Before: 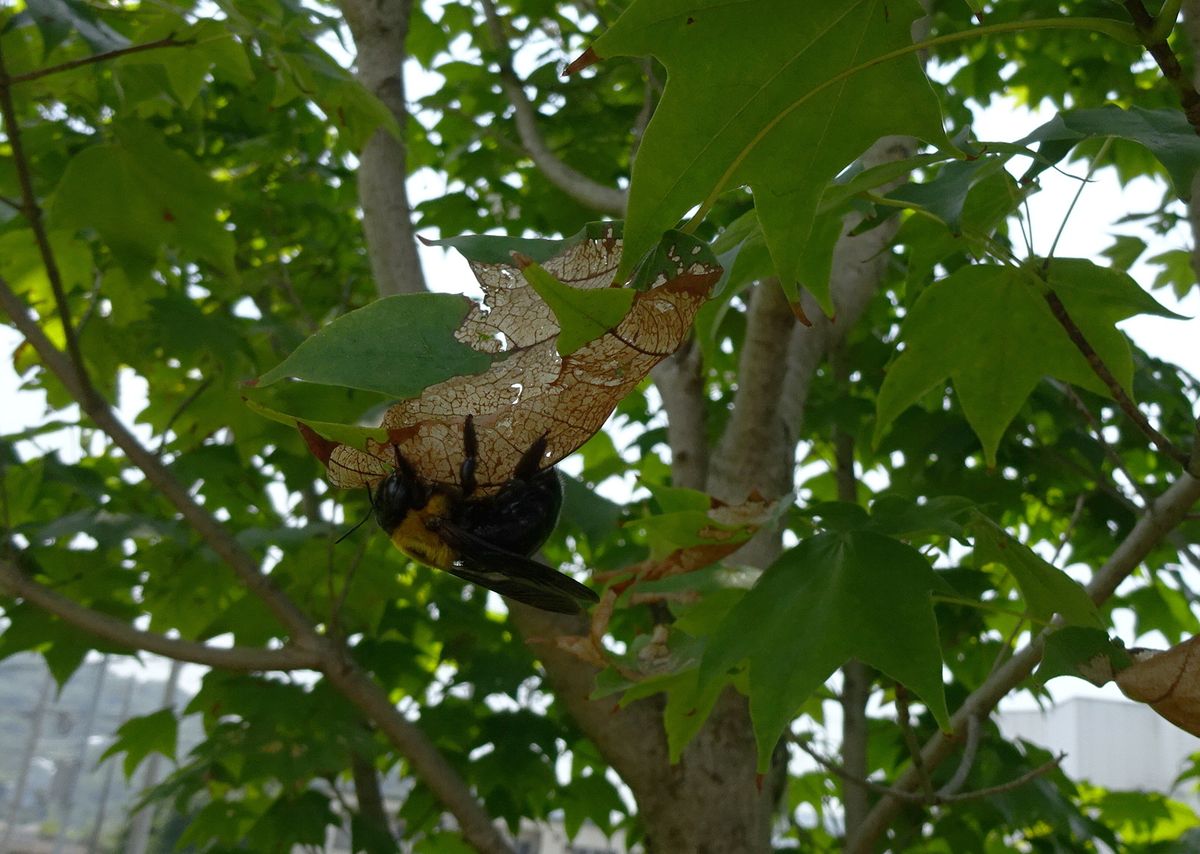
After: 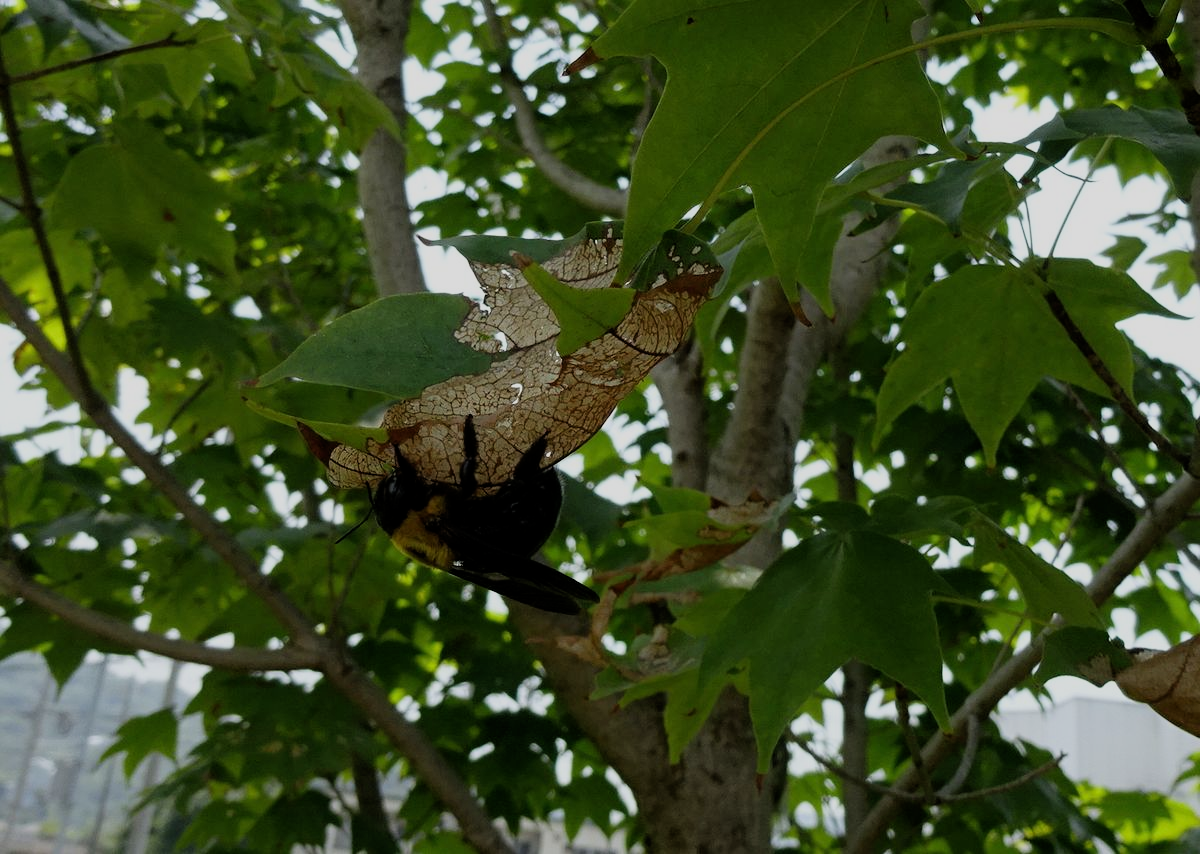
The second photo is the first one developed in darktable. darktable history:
filmic rgb: middle gray luminance 28.89%, black relative exposure -10.36 EV, white relative exposure 5.5 EV, threshold 5.94 EV, target black luminance 0%, hardness 3.96, latitude 2.24%, contrast 1.127, highlights saturation mix 4.95%, shadows ↔ highlights balance 14.61%, enable highlight reconstruction true
